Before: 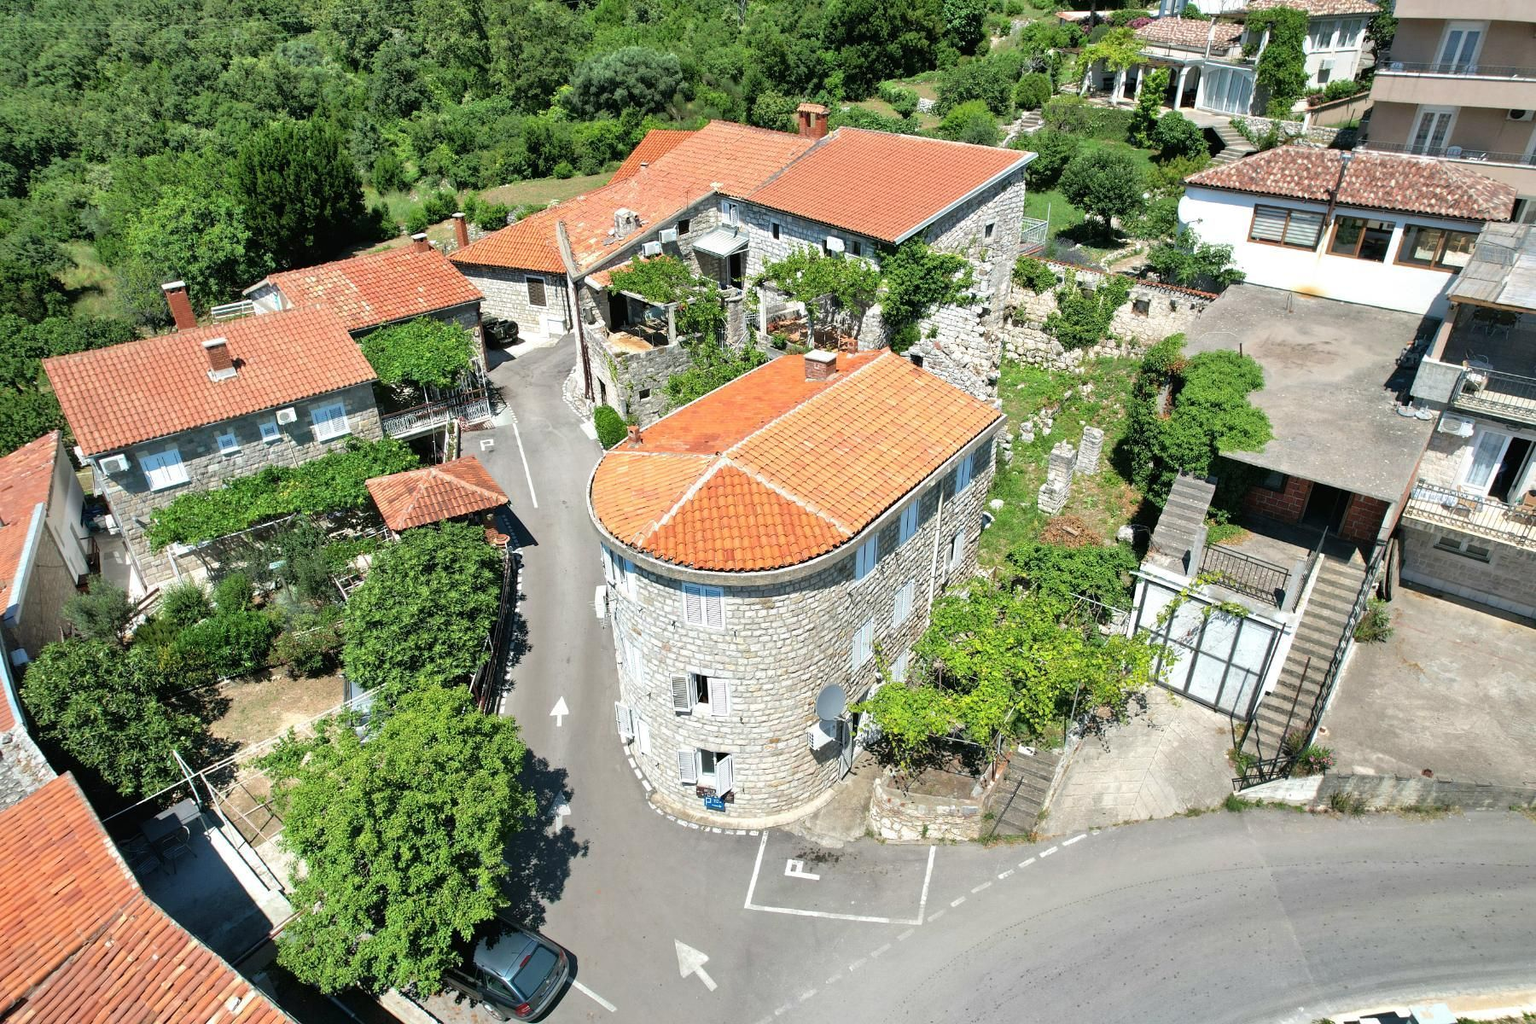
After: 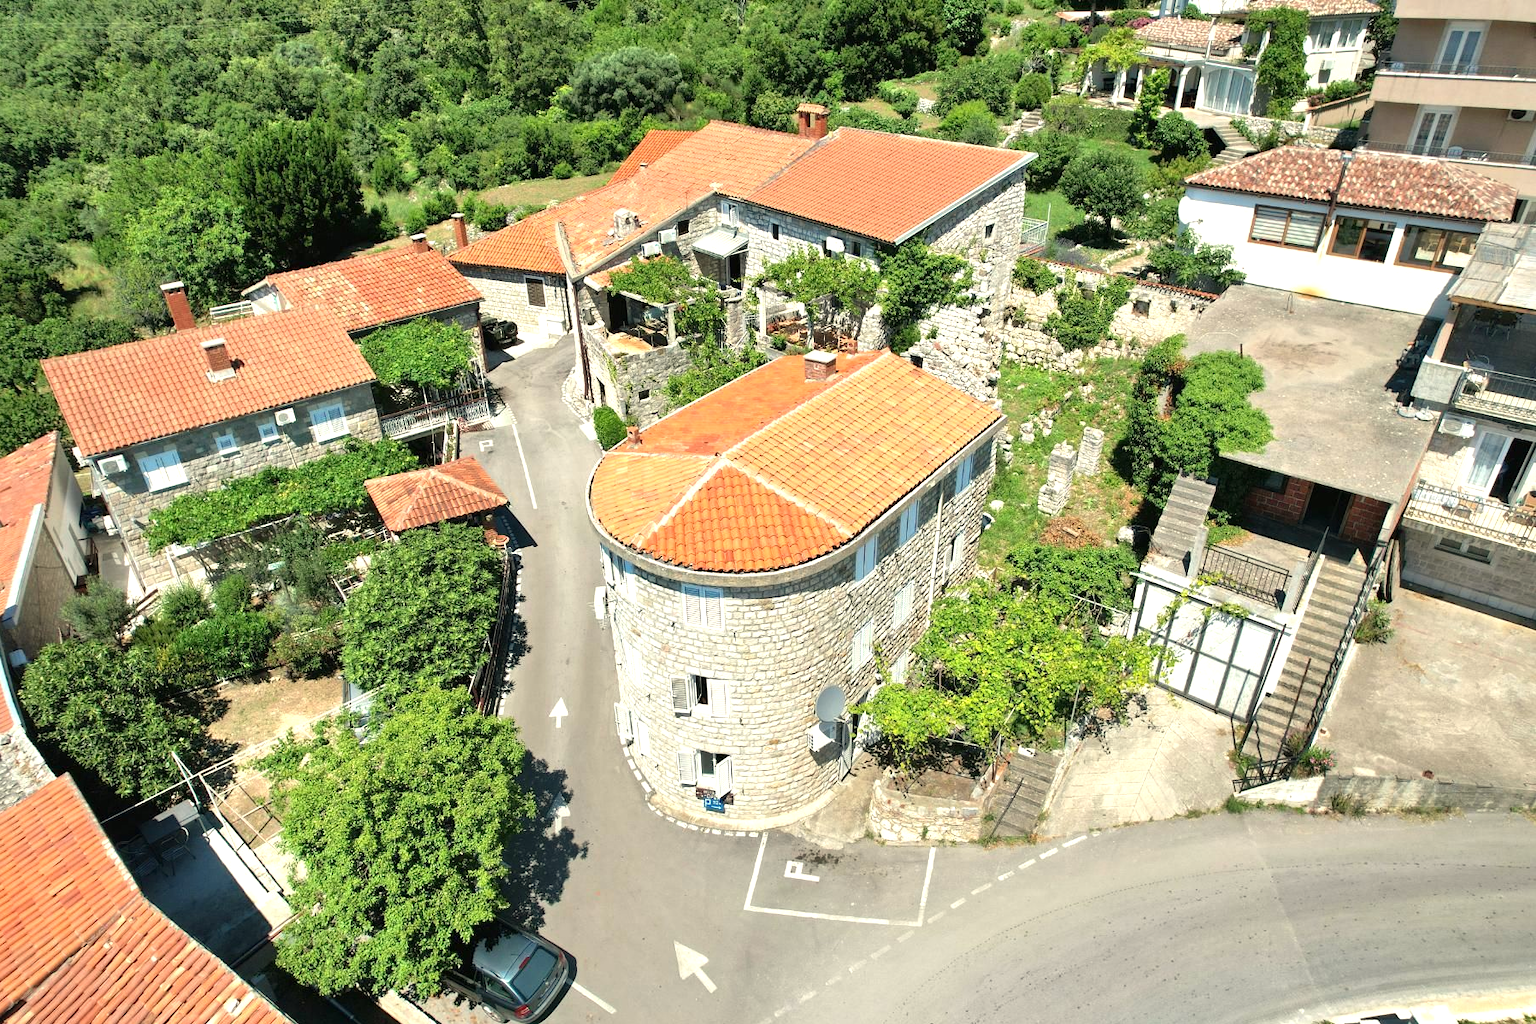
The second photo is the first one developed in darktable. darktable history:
crop and rotate: left 0.126%
exposure: exposure 0.376 EV, compensate highlight preservation false
white balance: red 1.029, blue 0.92
